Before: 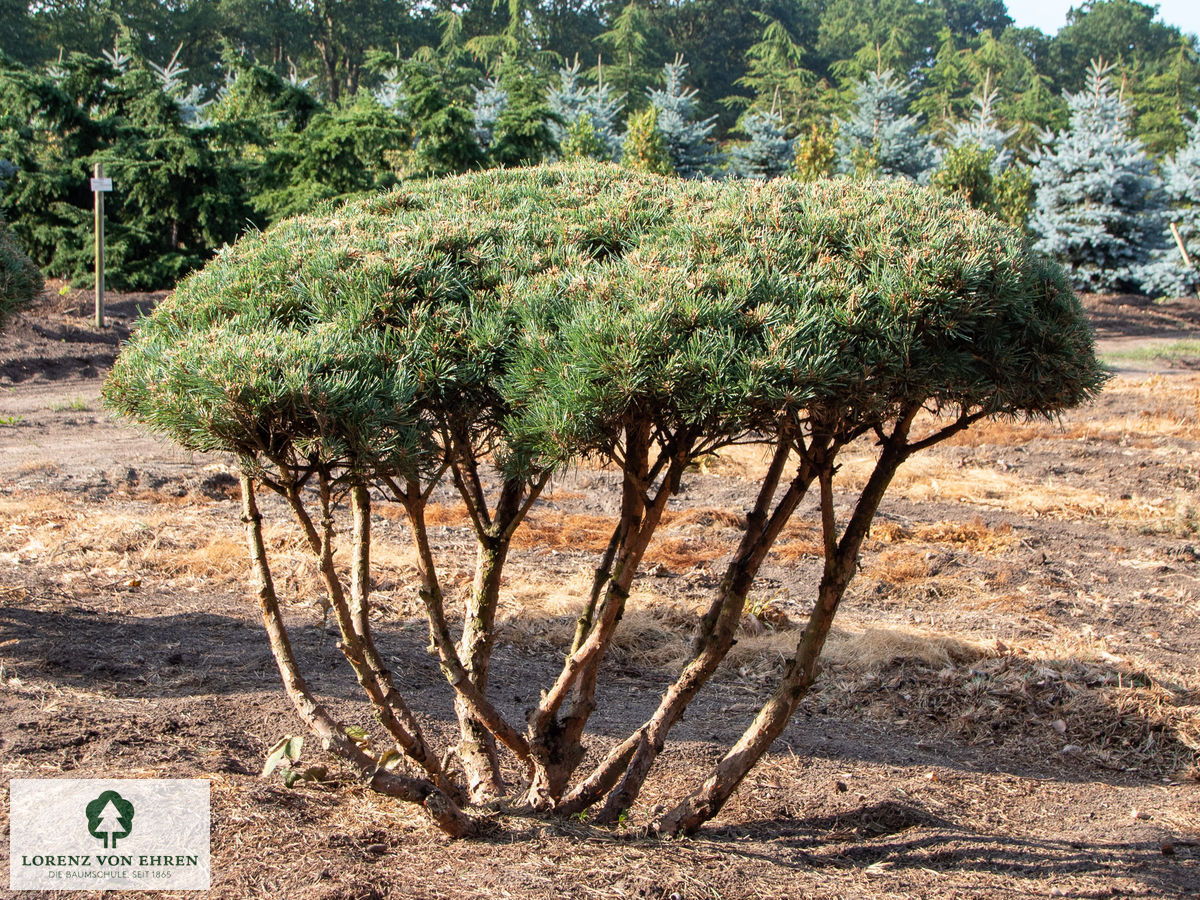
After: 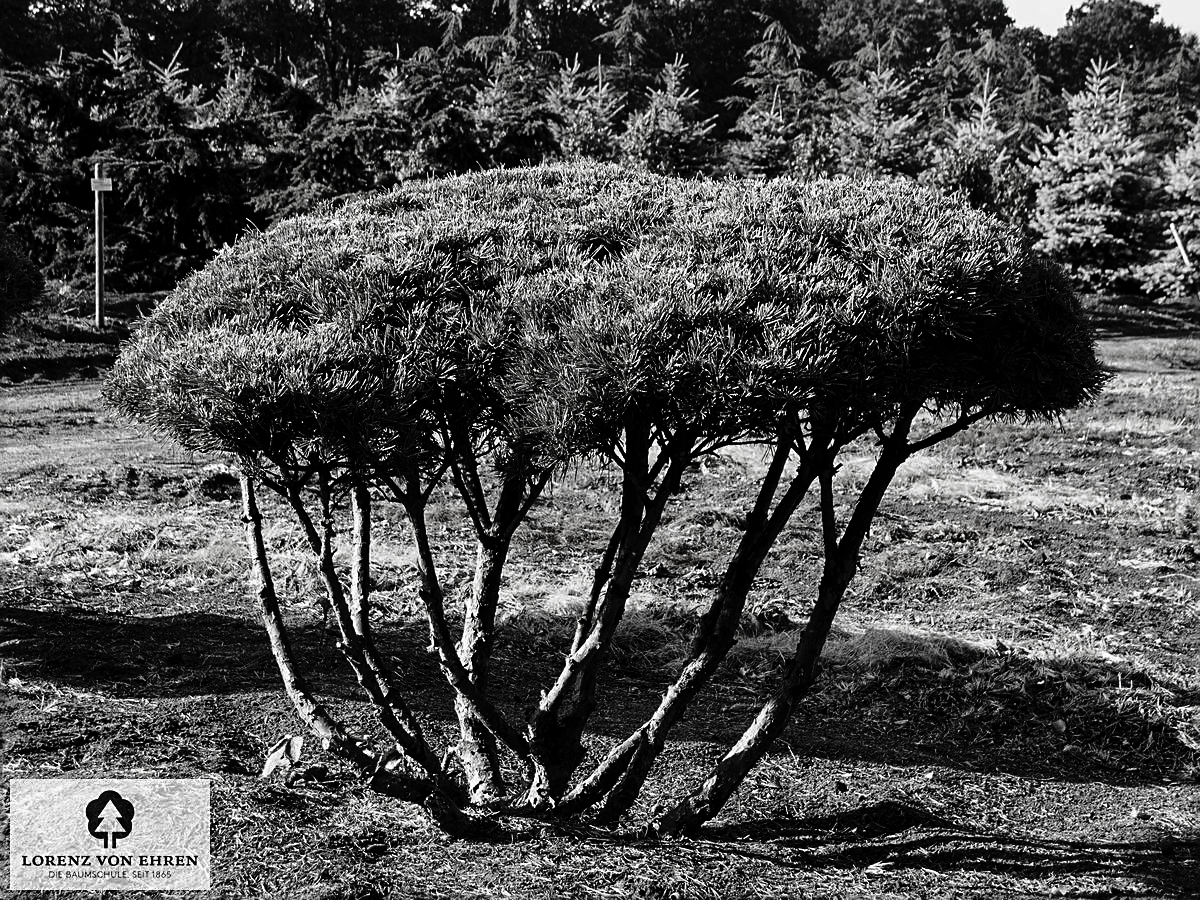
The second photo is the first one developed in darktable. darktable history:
contrast brightness saturation: contrast -0.032, brightness -0.589, saturation -0.988
sharpen: on, module defaults
tone curve: curves: ch0 [(0, 0) (0.003, 0.003) (0.011, 0.006) (0.025, 0.015) (0.044, 0.025) (0.069, 0.034) (0.1, 0.052) (0.136, 0.092) (0.177, 0.157) (0.224, 0.228) (0.277, 0.305) (0.335, 0.392) (0.399, 0.466) (0.468, 0.543) (0.543, 0.612) (0.623, 0.692) (0.709, 0.78) (0.801, 0.865) (0.898, 0.935) (1, 1)], preserve colors none
